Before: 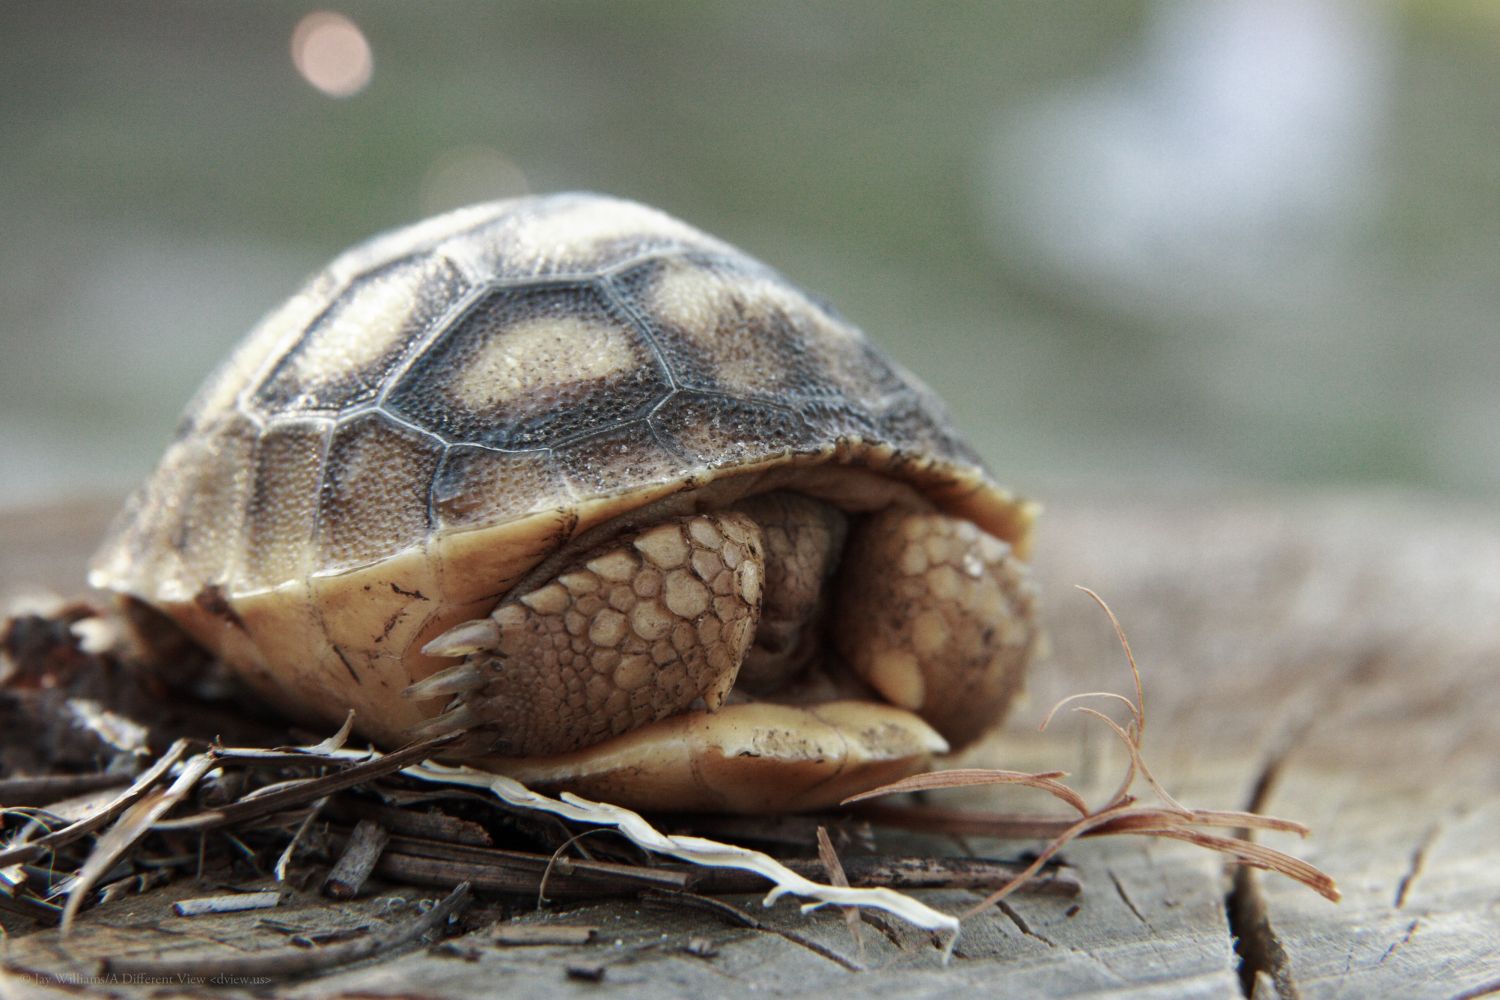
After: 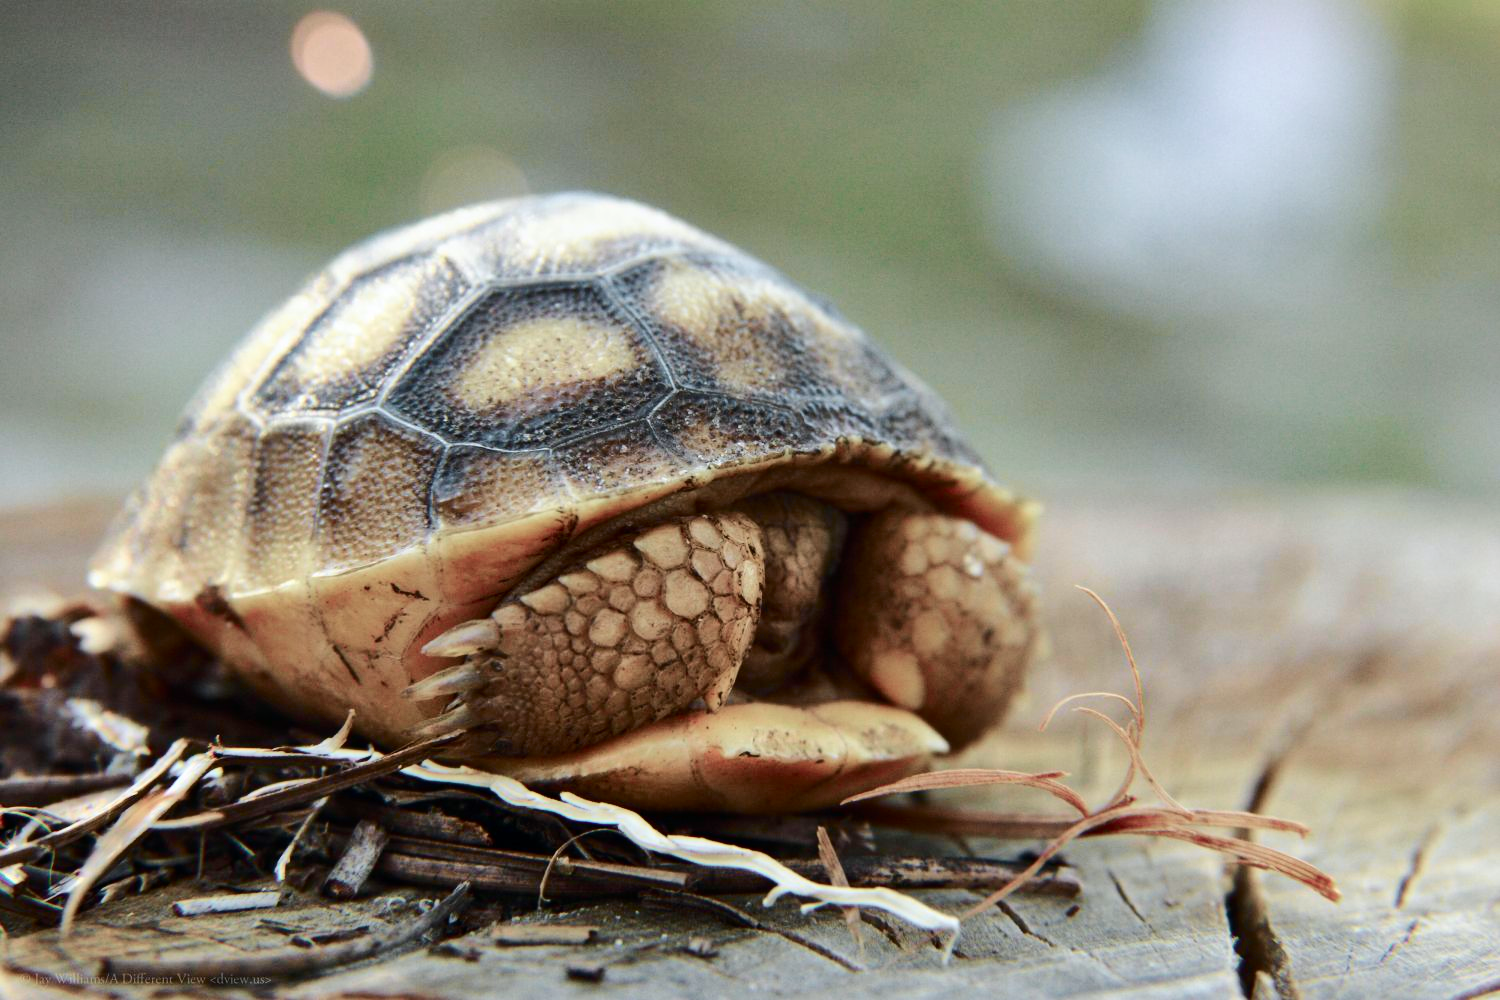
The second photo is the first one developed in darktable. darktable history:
tone curve: curves: ch0 [(0, 0) (0.033, 0.016) (0.171, 0.127) (0.33, 0.331) (0.432, 0.475) (0.601, 0.665) (0.843, 0.876) (1, 1)]; ch1 [(0, 0) (0.339, 0.349) (0.445, 0.42) (0.476, 0.47) (0.501, 0.499) (0.516, 0.525) (0.548, 0.563) (0.584, 0.633) (0.728, 0.746) (1, 1)]; ch2 [(0, 0) (0.327, 0.324) (0.417, 0.44) (0.46, 0.453) (0.502, 0.498) (0.517, 0.524) (0.53, 0.554) (0.579, 0.599) (0.745, 0.704) (1, 1)], color space Lab, independent channels, preserve colors none
shadows and highlights: shadows 75, highlights -25, soften with gaussian
